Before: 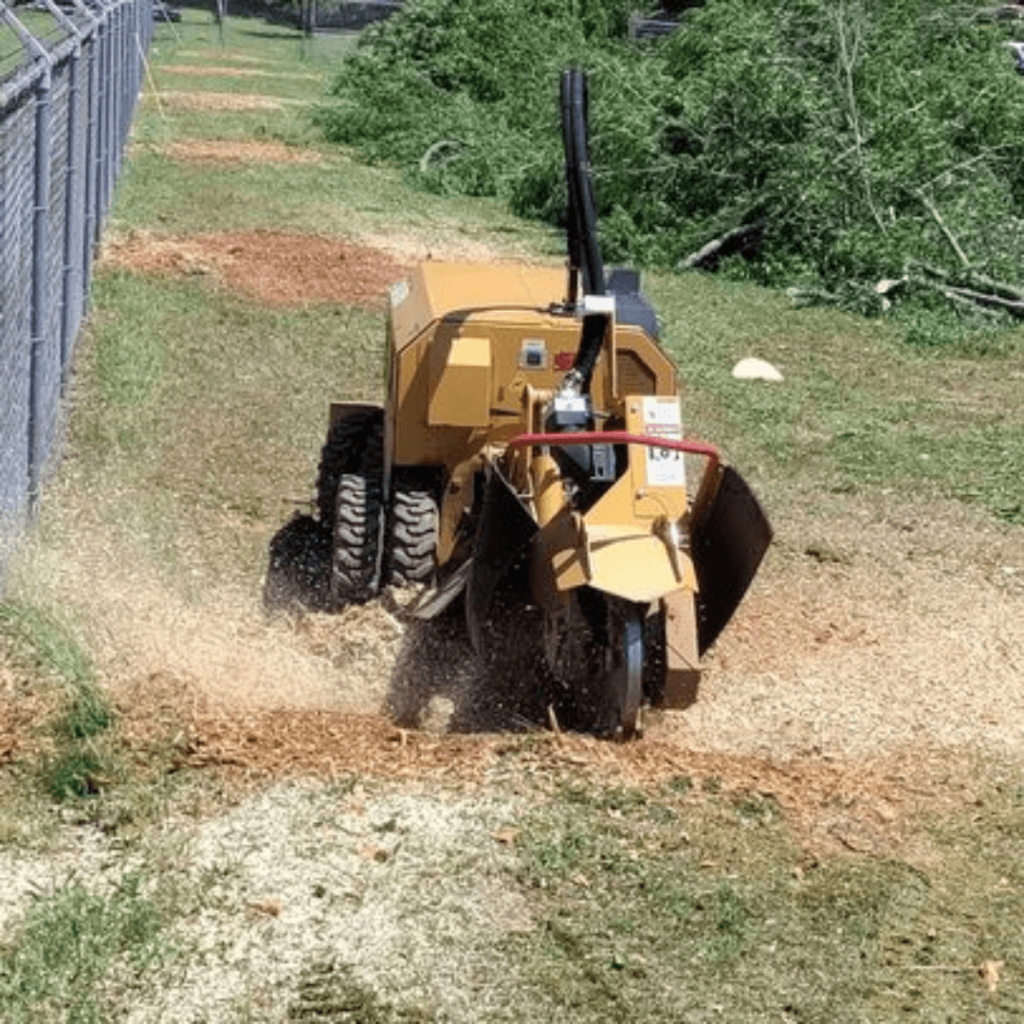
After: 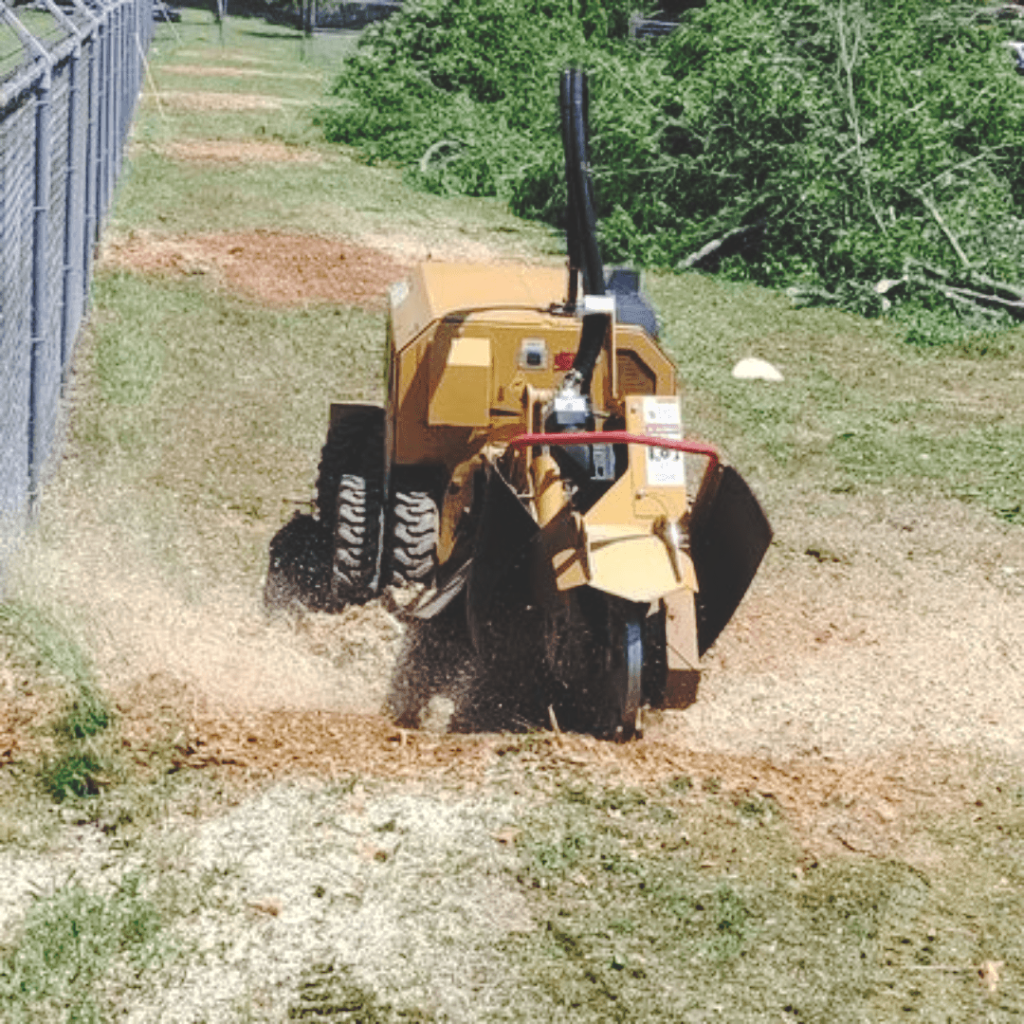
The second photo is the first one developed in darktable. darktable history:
local contrast: highlights 100%, shadows 100%, detail 120%, midtone range 0.2
base curve: curves: ch0 [(0, 0.024) (0.055, 0.065) (0.121, 0.166) (0.236, 0.319) (0.693, 0.726) (1, 1)], preserve colors none
